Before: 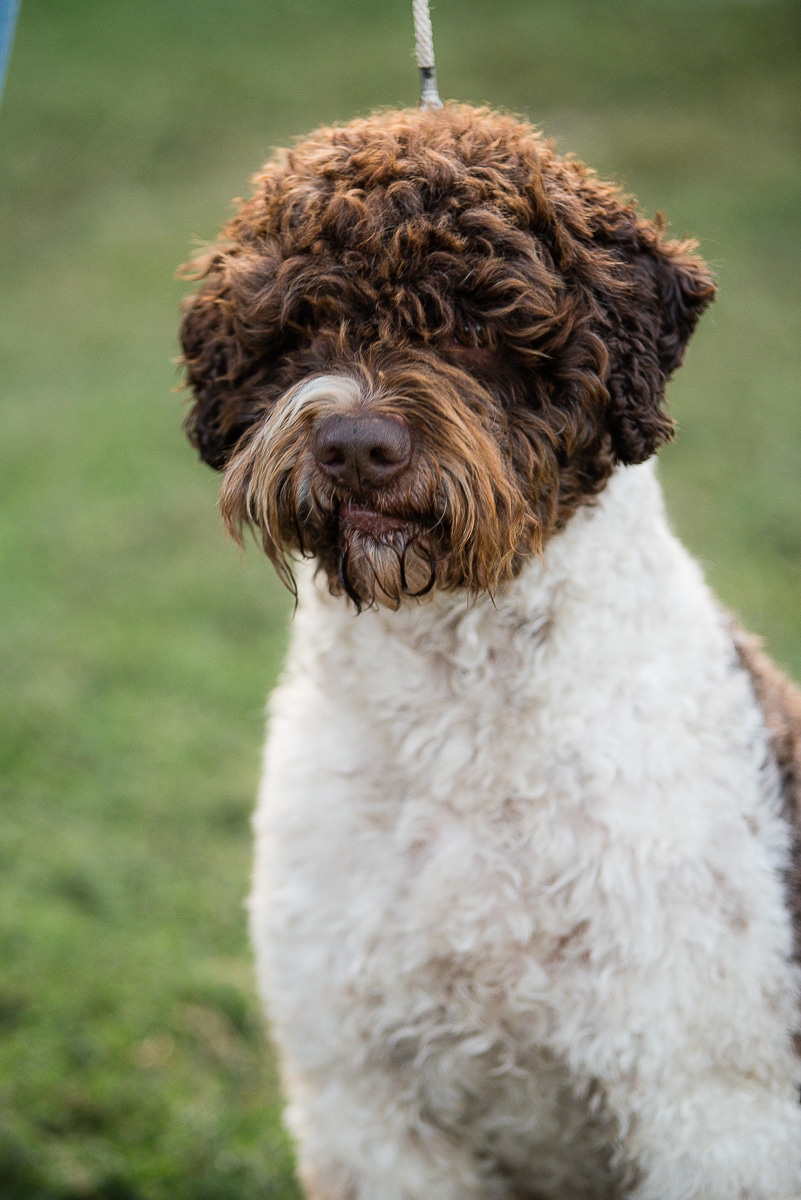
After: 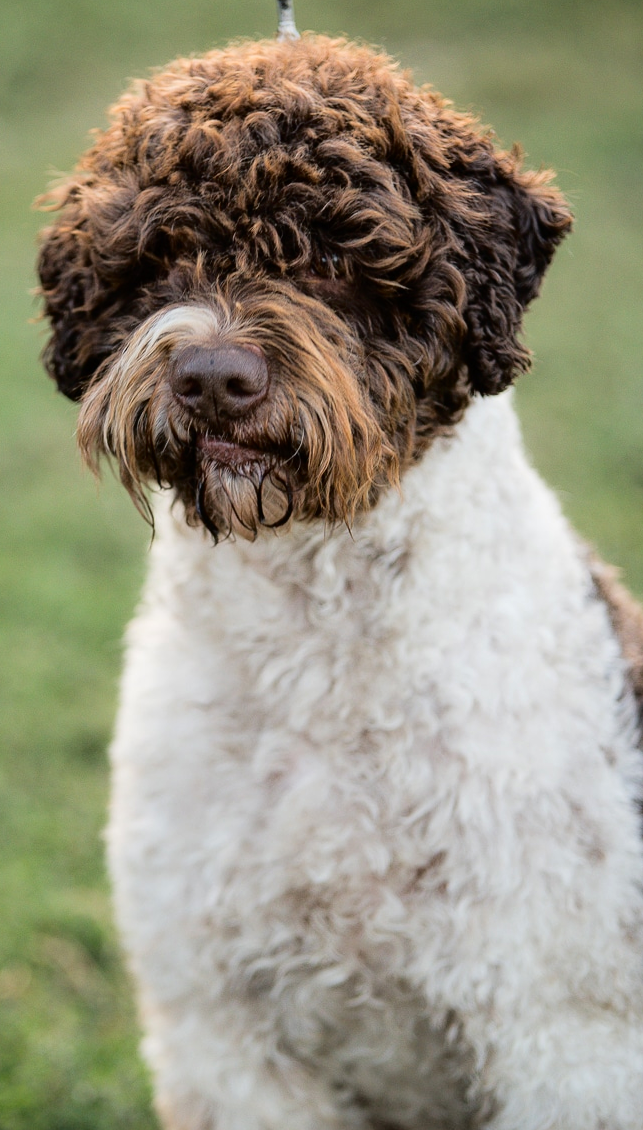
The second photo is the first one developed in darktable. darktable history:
contrast brightness saturation: brightness 0.13
fill light: exposure -2 EV, width 8.6
shadows and highlights: shadows 52.42, soften with gaussian
crop and rotate: left 17.959%, top 5.771%, right 1.742%
